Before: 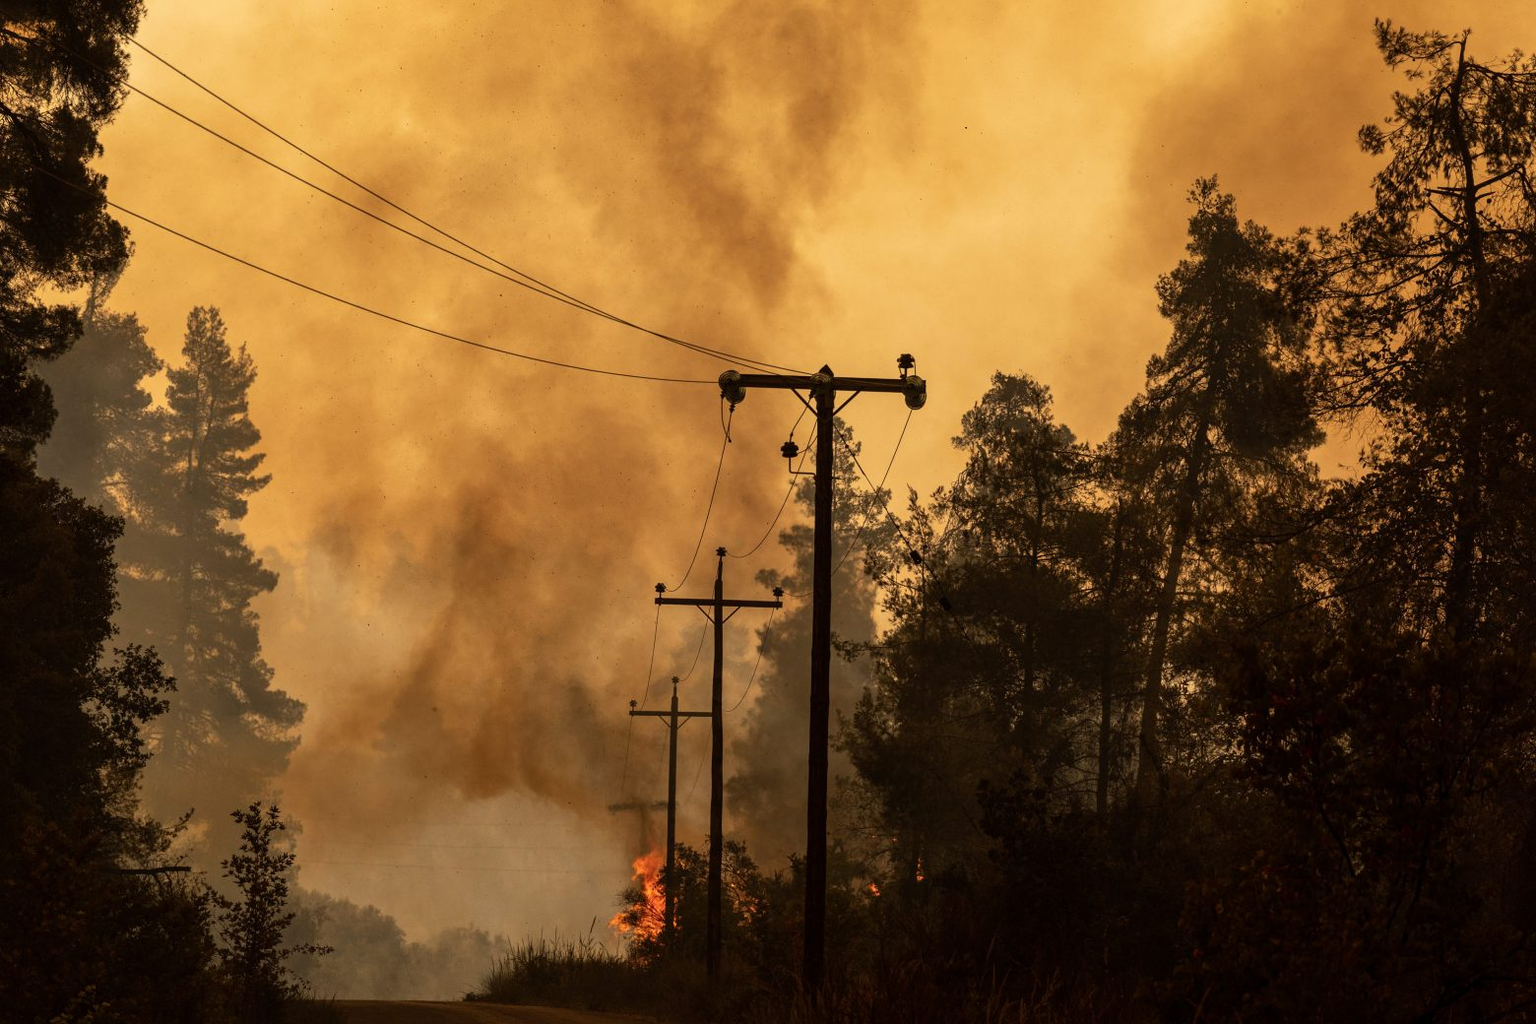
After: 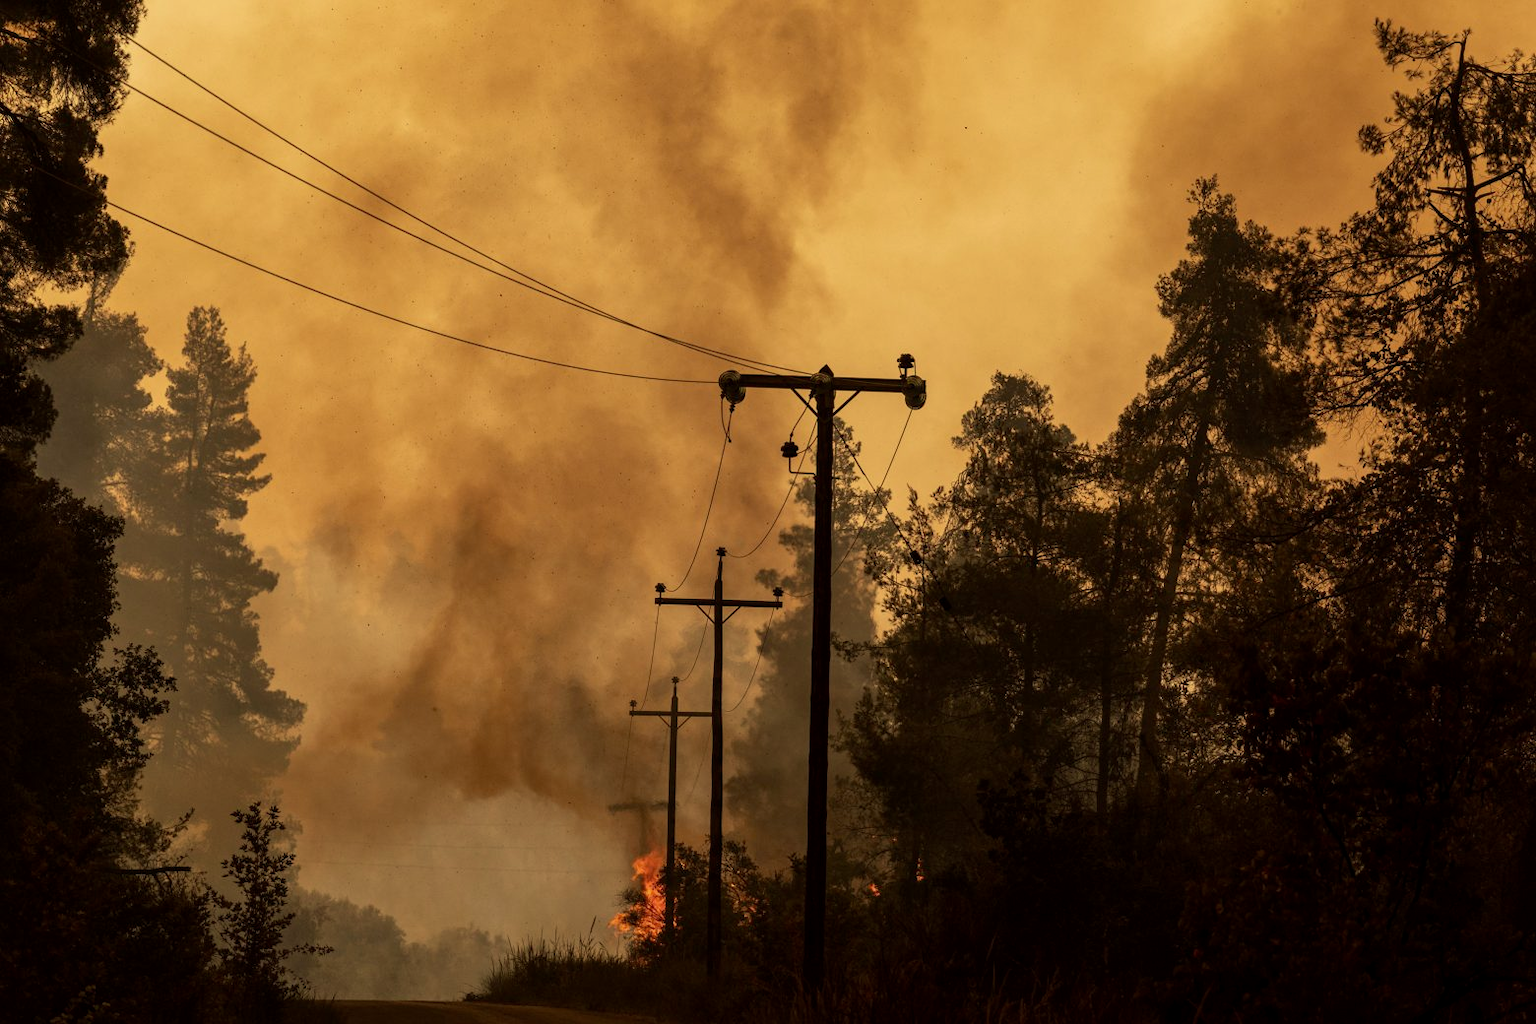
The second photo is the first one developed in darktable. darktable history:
exposure: black level correction 0.002, exposure -0.199 EV, compensate highlight preservation false
velvia: on, module defaults
